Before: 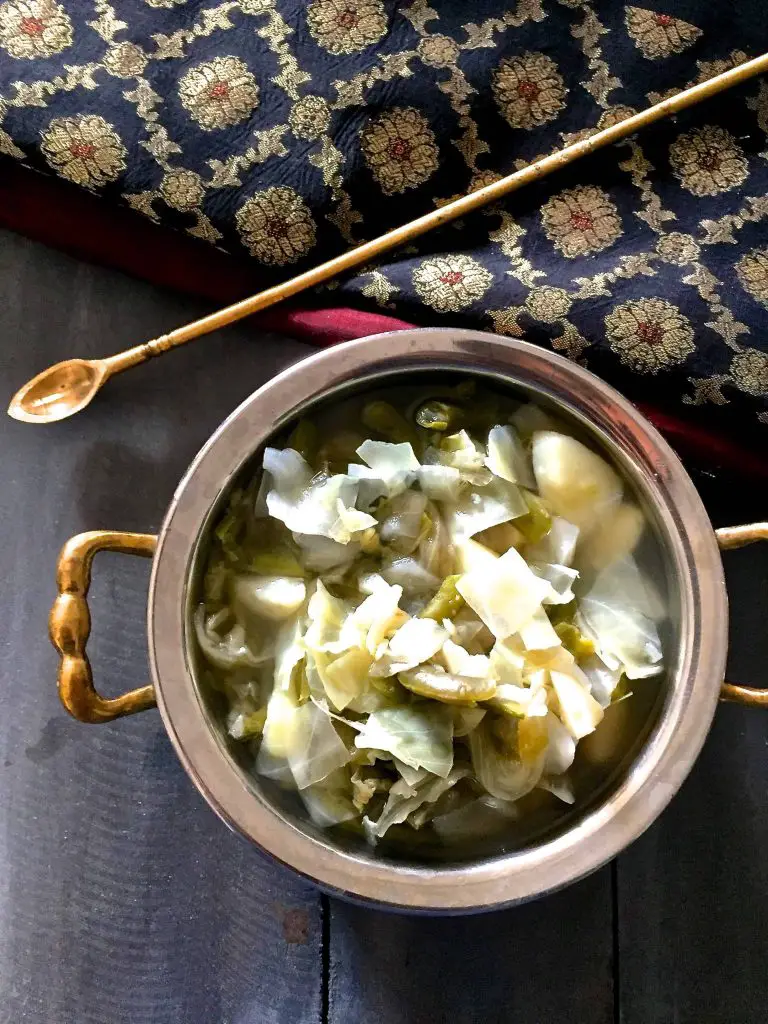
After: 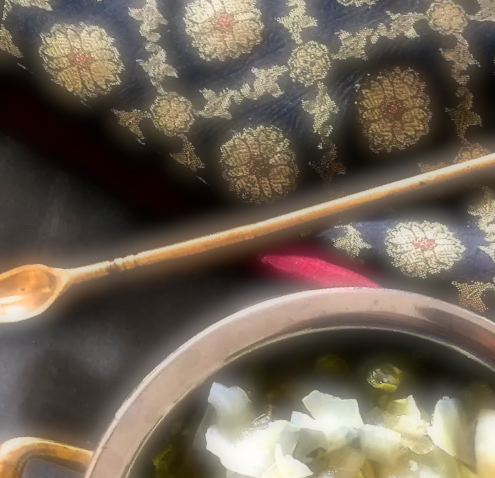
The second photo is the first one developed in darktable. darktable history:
soften: on, module defaults
color correction: highlights b* 3
crop: left 15.306%, top 9.065%, right 30.789%, bottom 48.638%
tone curve: curves: ch0 [(0, 0) (0.004, 0.001) (0.133, 0.112) (0.325, 0.362) (0.832, 0.893) (1, 1)], color space Lab, linked channels, preserve colors none
rotate and perspective: rotation 9.12°, automatic cropping off
